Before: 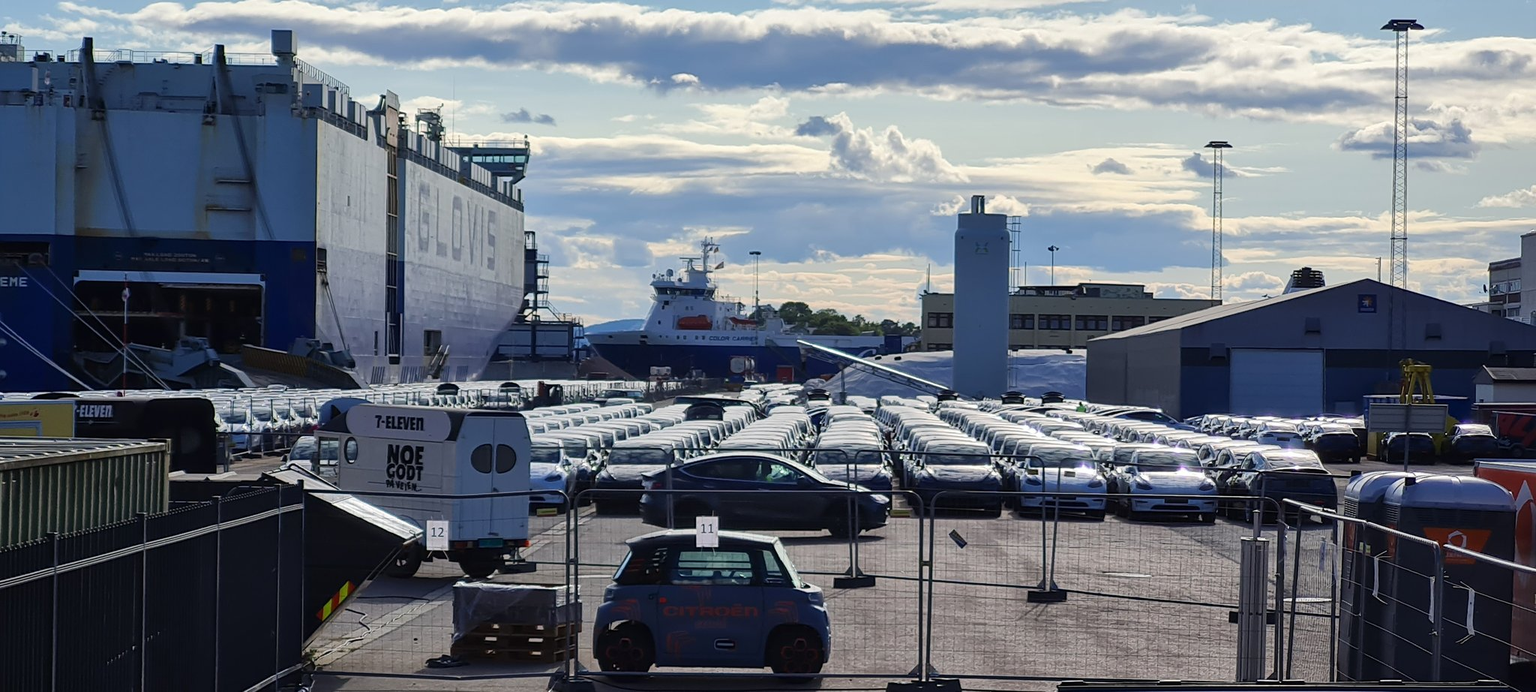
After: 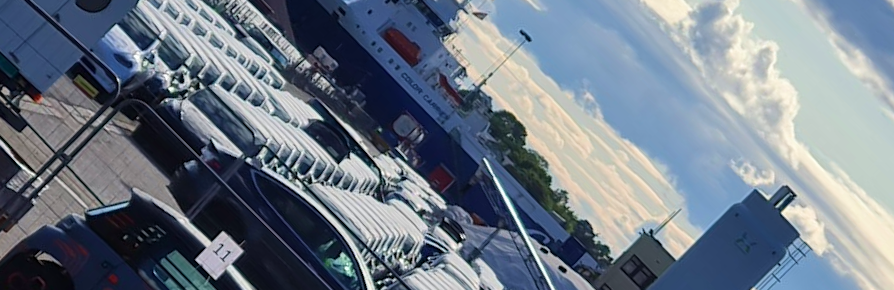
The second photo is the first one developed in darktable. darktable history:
crop and rotate: angle -44.59°, top 16.699%, right 0.785%, bottom 11.632%
velvia: on, module defaults
